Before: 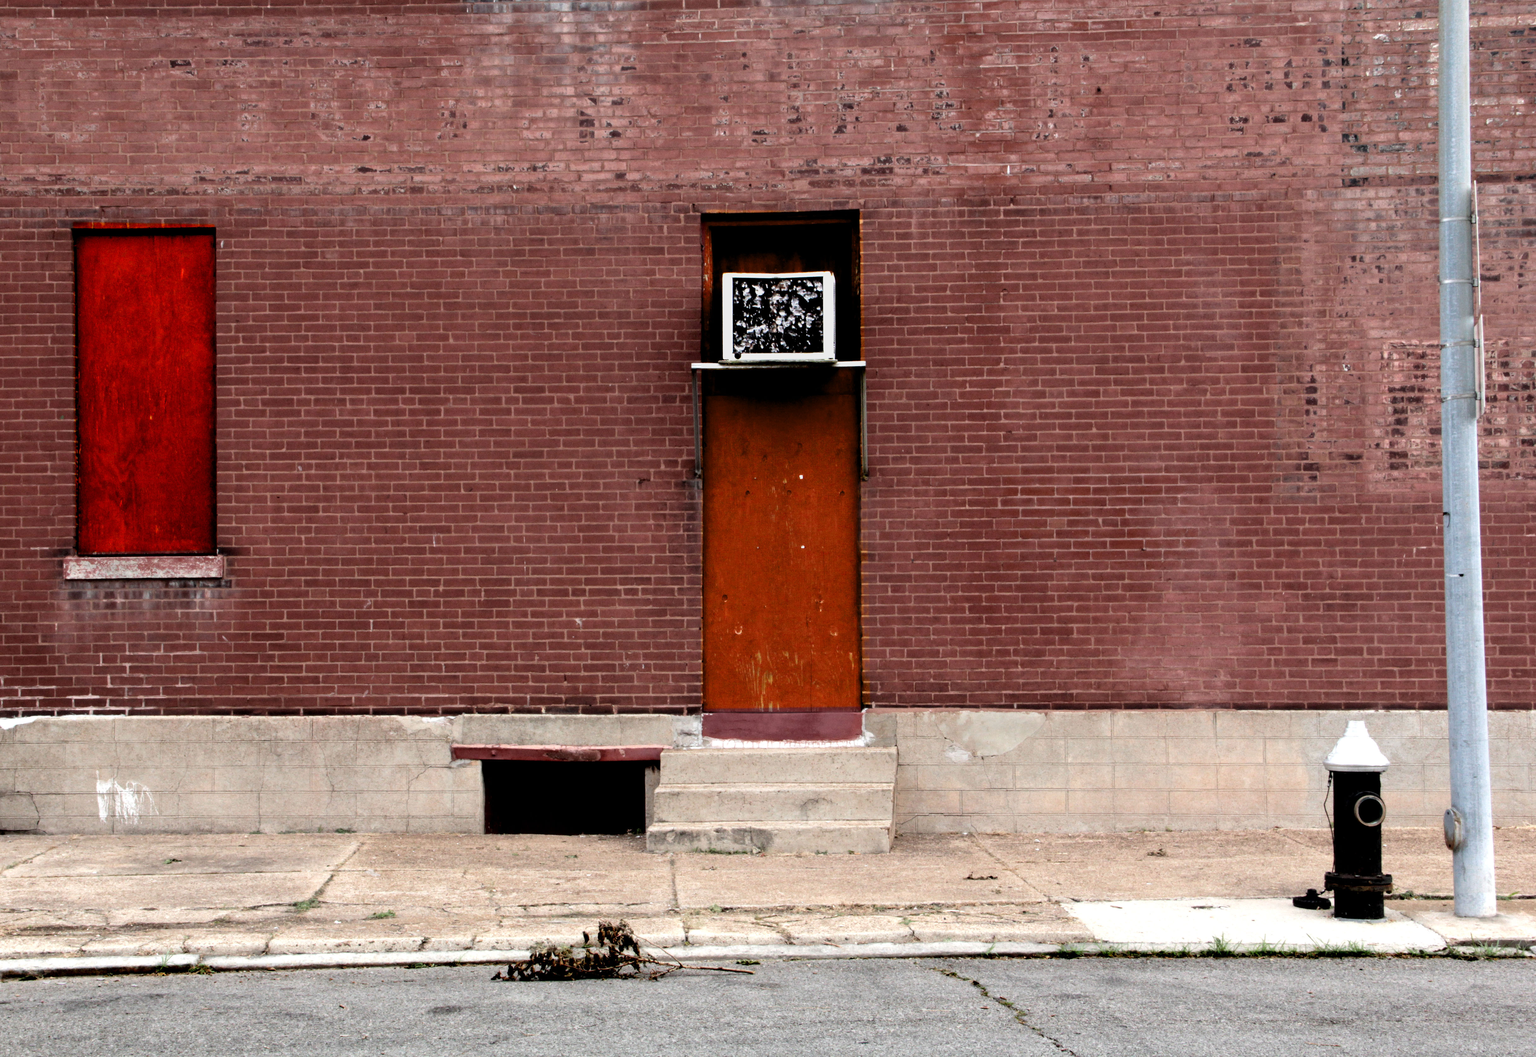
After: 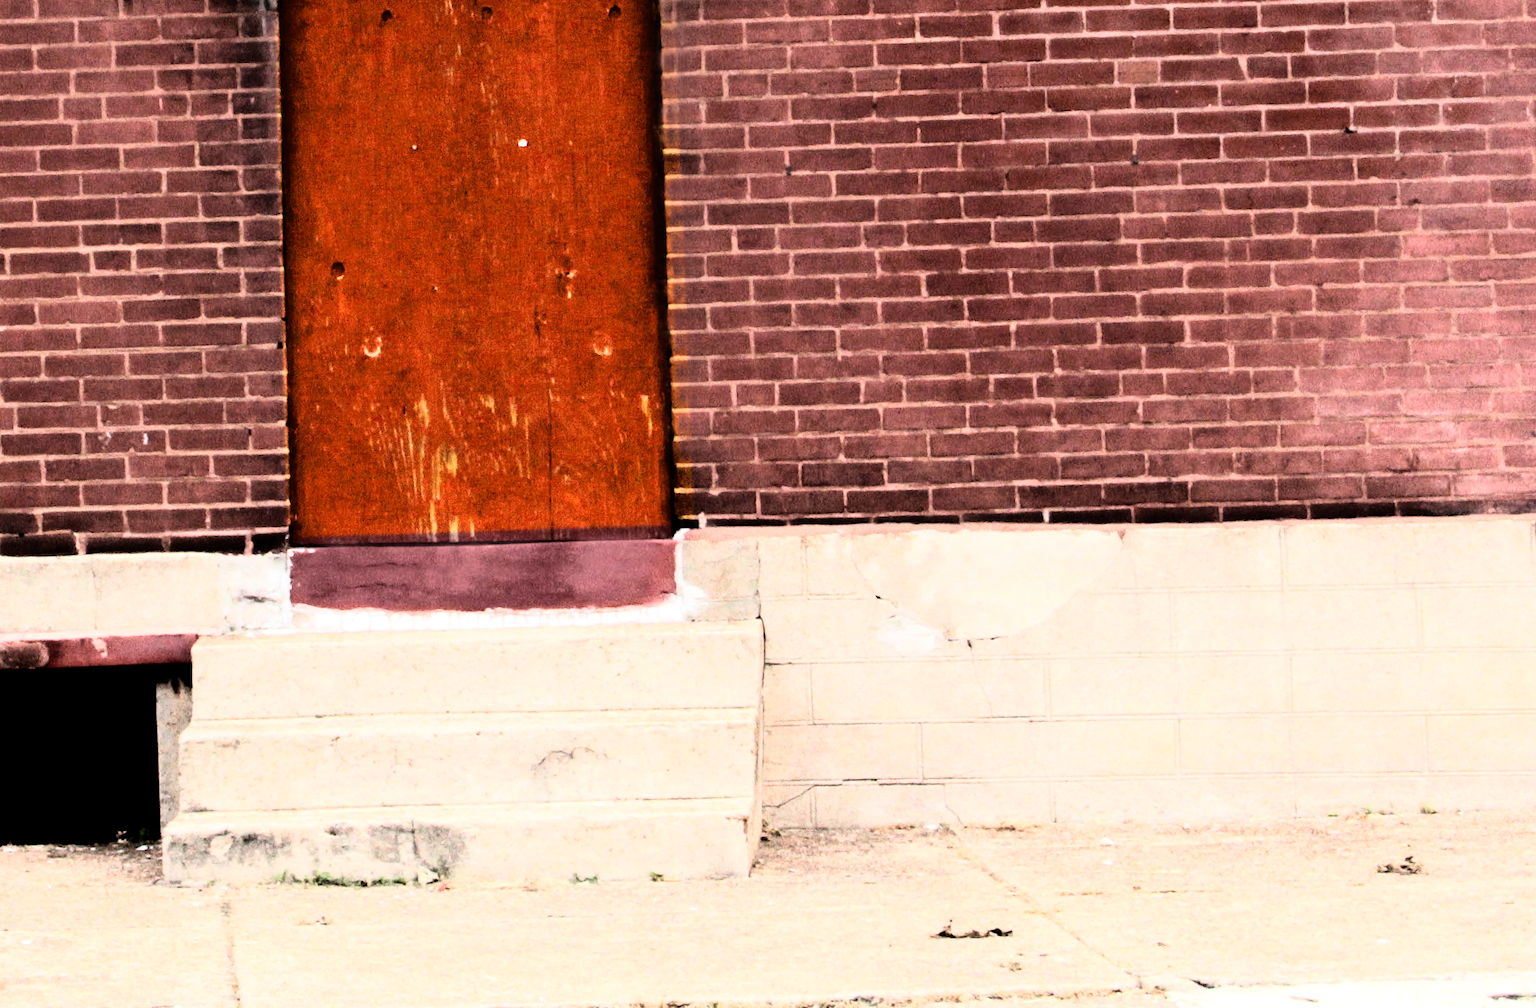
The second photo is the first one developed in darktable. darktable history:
rgb curve: curves: ch0 [(0, 0) (0.21, 0.15) (0.24, 0.21) (0.5, 0.75) (0.75, 0.96) (0.89, 0.99) (1, 1)]; ch1 [(0, 0.02) (0.21, 0.13) (0.25, 0.2) (0.5, 0.67) (0.75, 0.9) (0.89, 0.97) (1, 1)]; ch2 [(0, 0.02) (0.21, 0.13) (0.25, 0.2) (0.5, 0.67) (0.75, 0.9) (0.89, 0.97) (1, 1)], compensate middle gray true
crop: left 37.221%, top 45.169%, right 20.63%, bottom 13.777%
rotate and perspective: rotation -1.32°, lens shift (horizontal) -0.031, crop left 0.015, crop right 0.985, crop top 0.047, crop bottom 0.982
